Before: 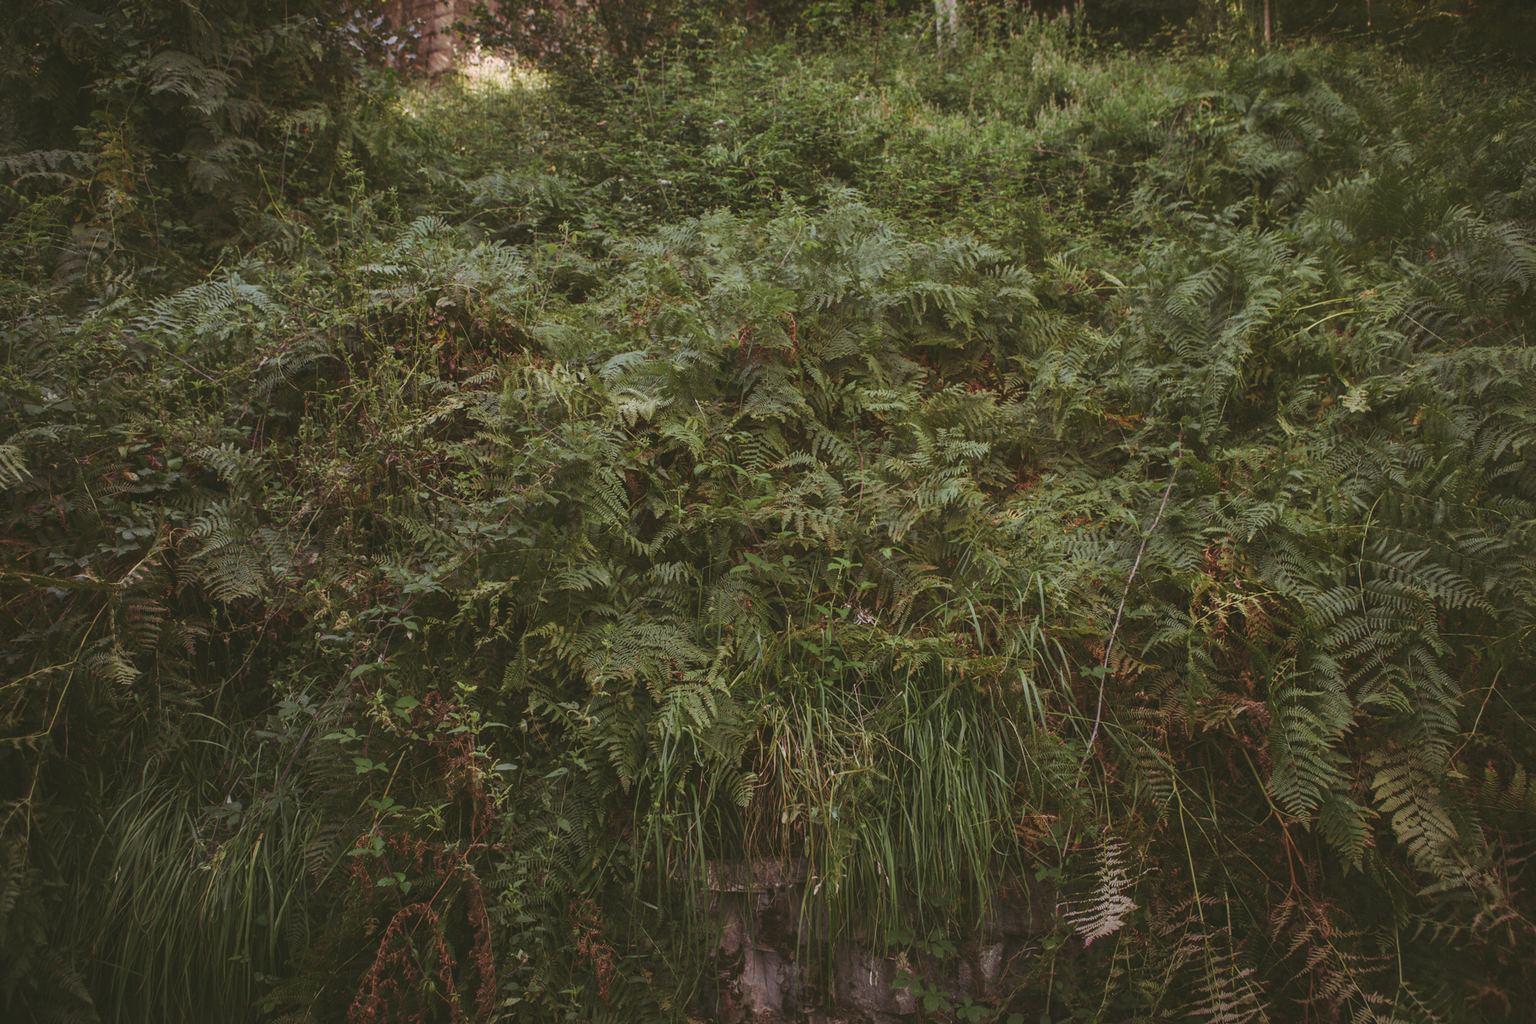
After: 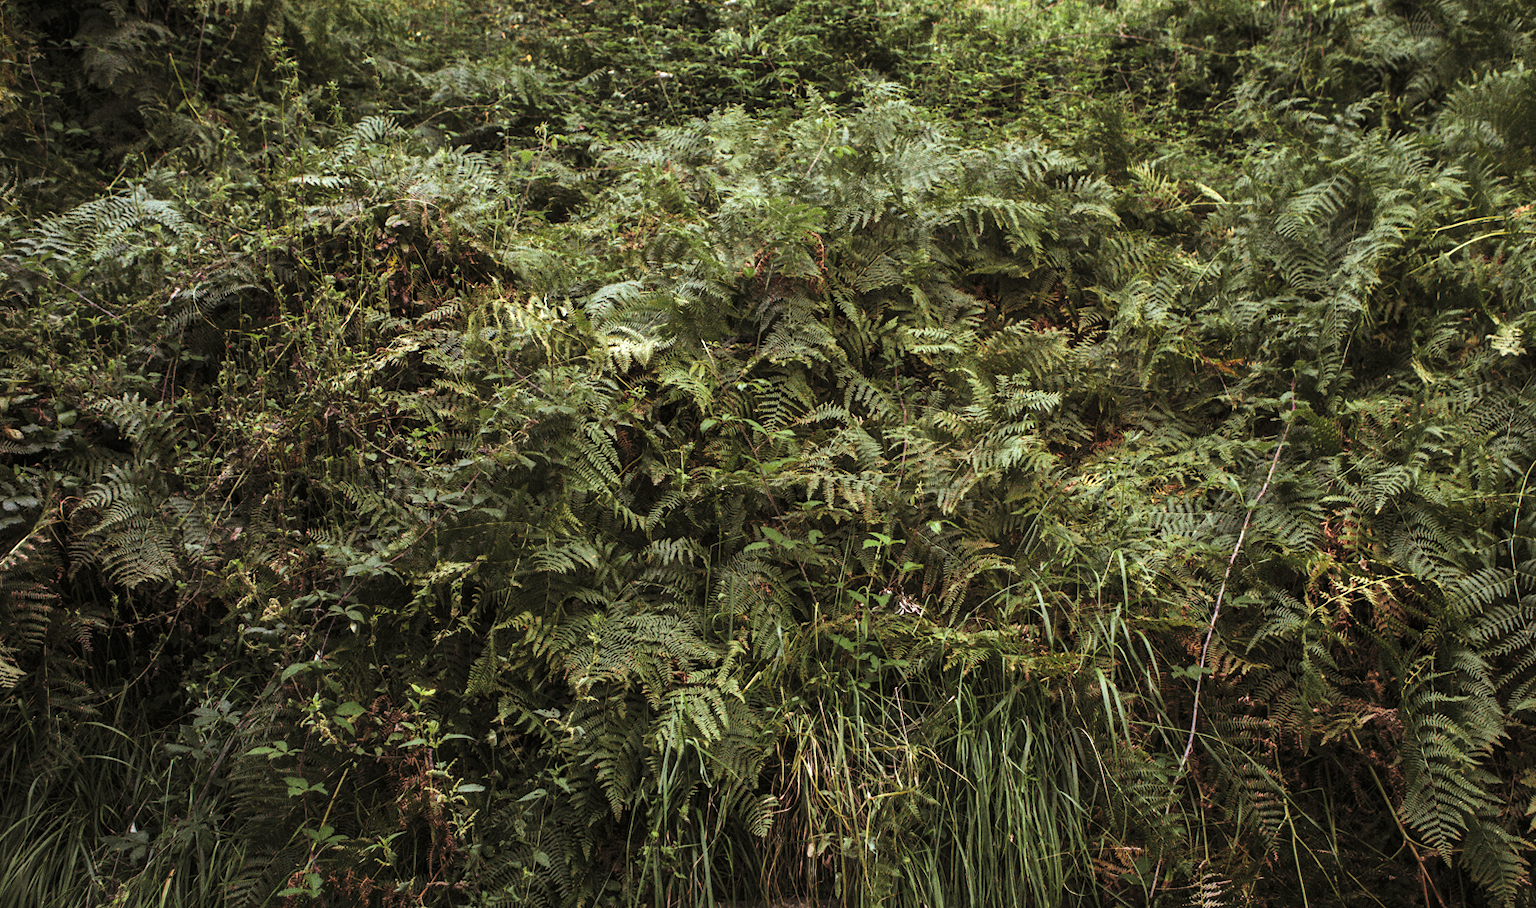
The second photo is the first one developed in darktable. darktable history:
crop: left 7.856%, top 11.836%, right 10.12%, bottom 15.387%
levels: mode automatic, black 0.023%, white 99.97%, levels [0.062, 0.494, 0.925]
grain: coarseness 0.09 ISO
